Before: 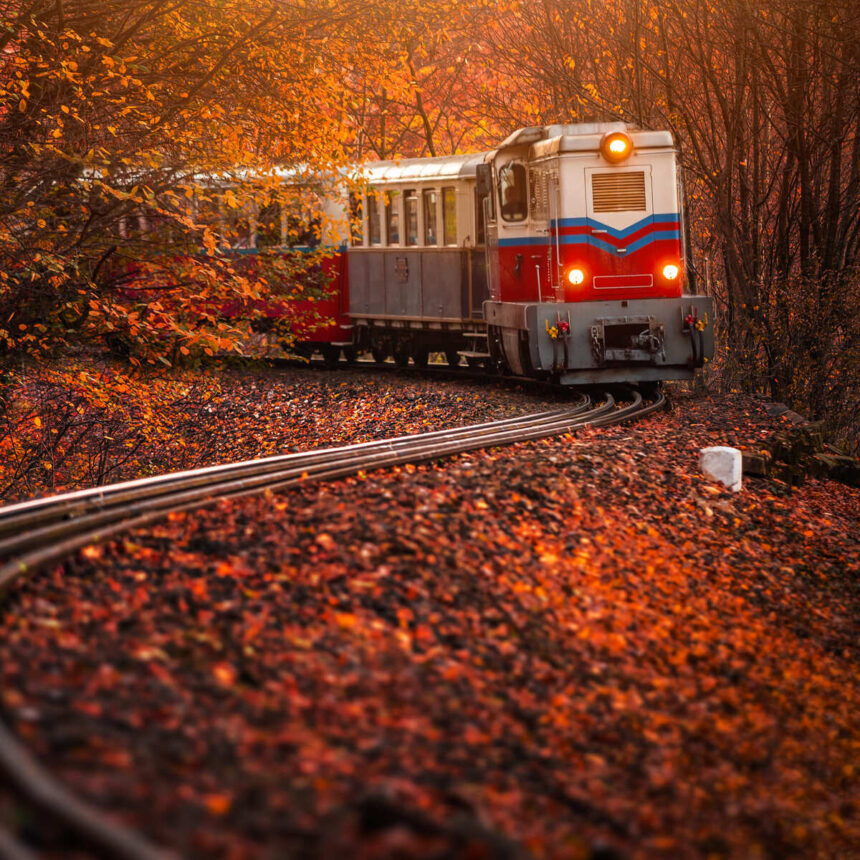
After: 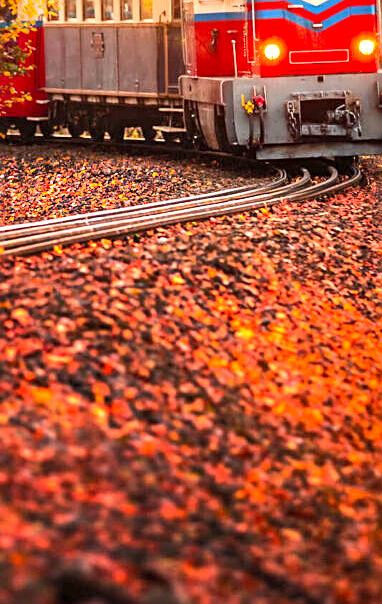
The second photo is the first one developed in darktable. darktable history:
crop: left 35.432%, top 26.233%, right 20.145%, bottom 3.432%
sharpen: on, module defaults
contrast brightness saturation: contrast 0.2, brightness 0.16, saturation 0.22
exposure: black level correction 0.001, exposure 0.955 EV, compensate exposure bias true, compensate highlight preservation false
